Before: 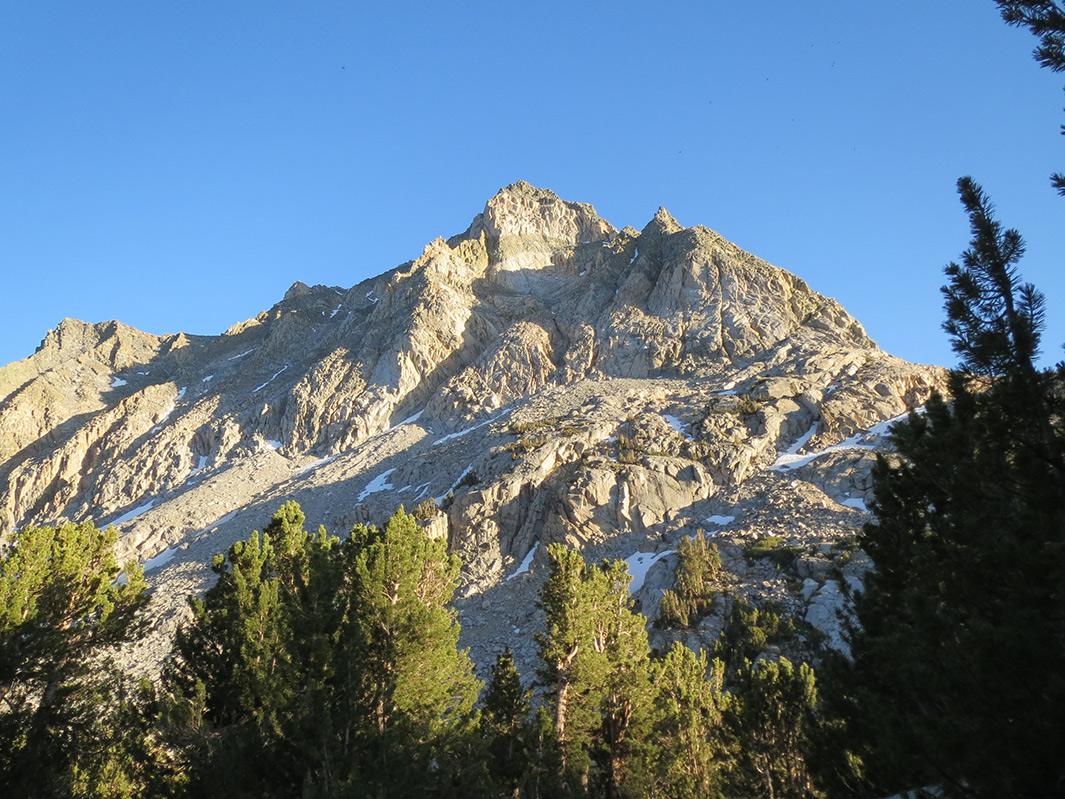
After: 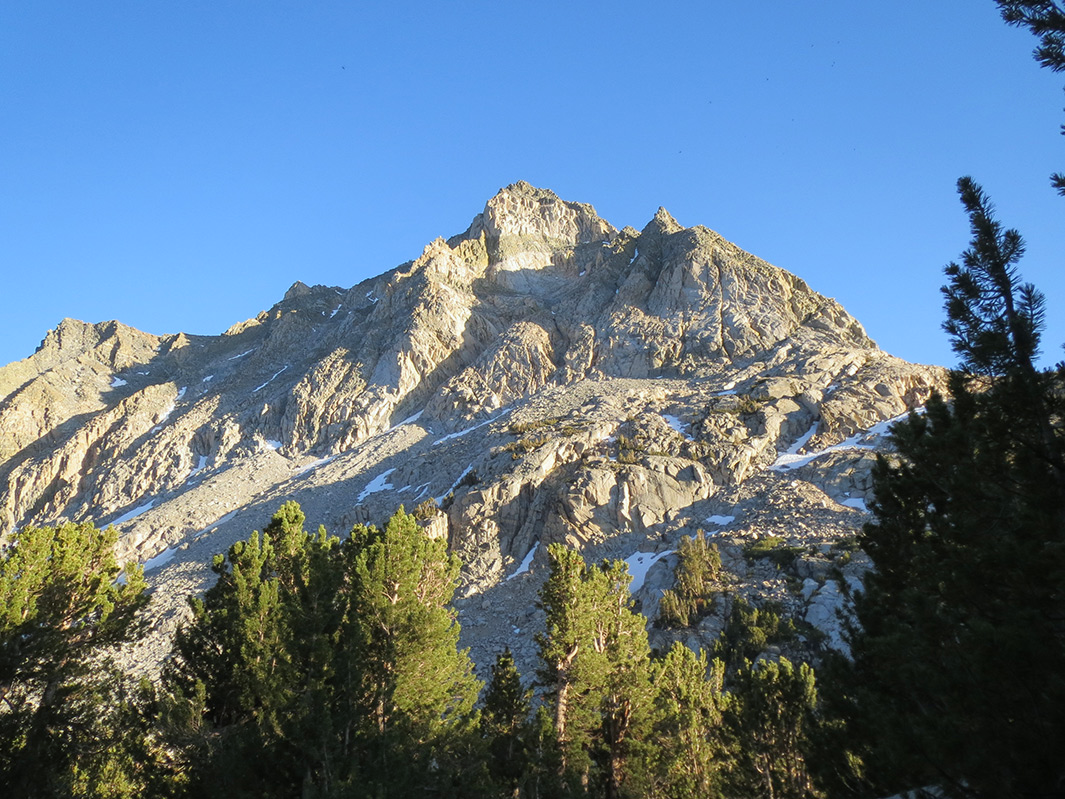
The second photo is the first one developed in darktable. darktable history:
velvia: strength 6%
white balance: red 0.98, blue 1.034
